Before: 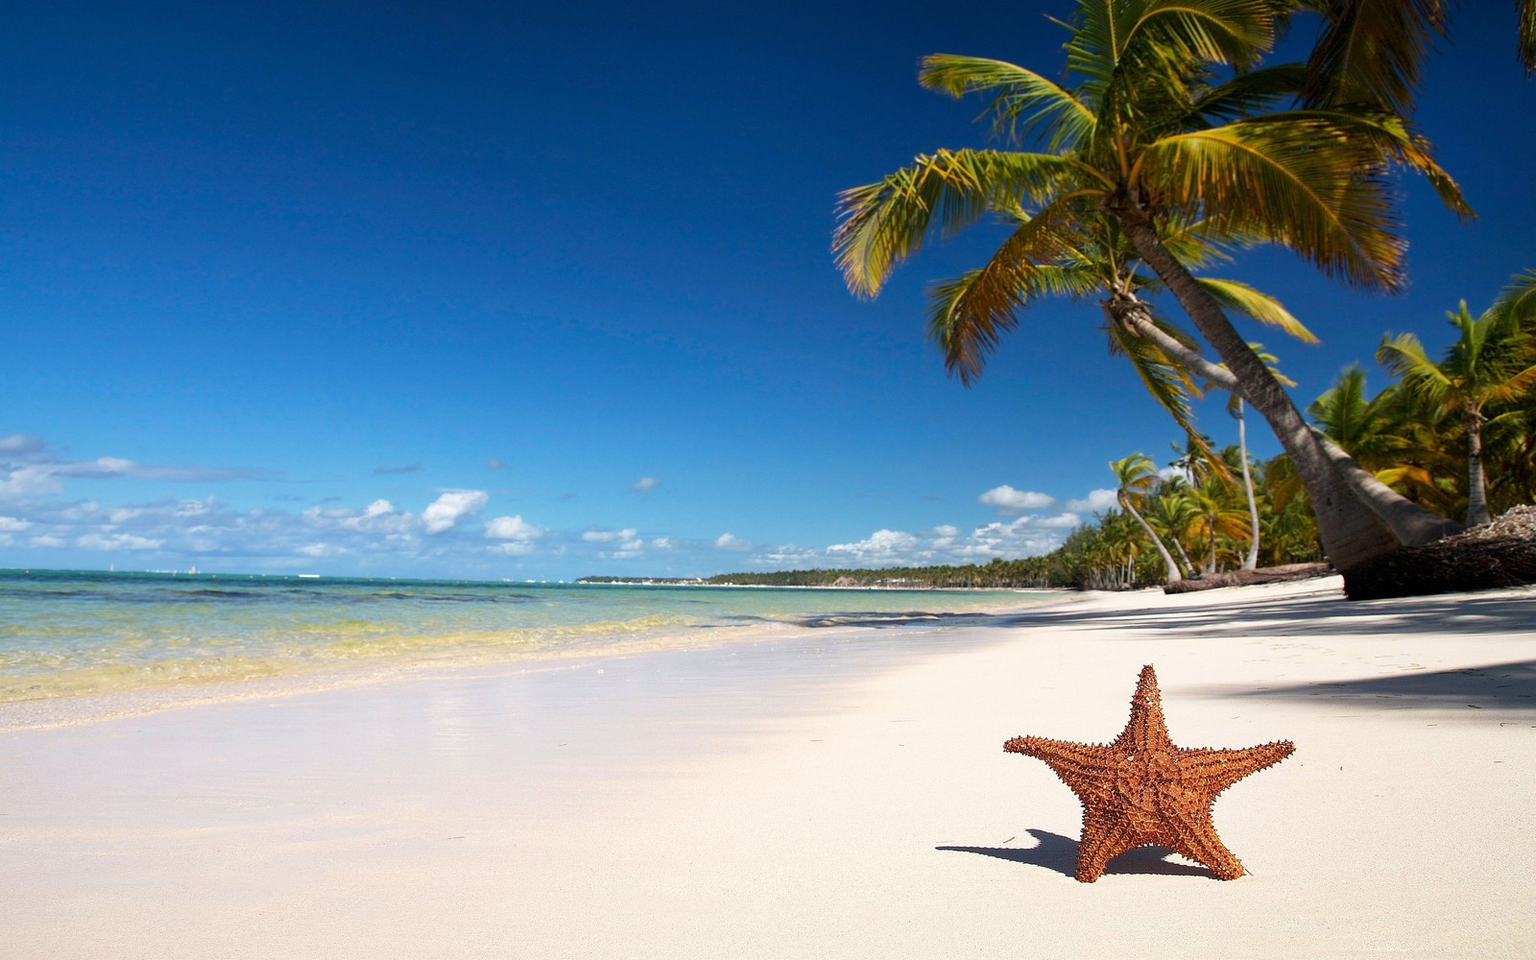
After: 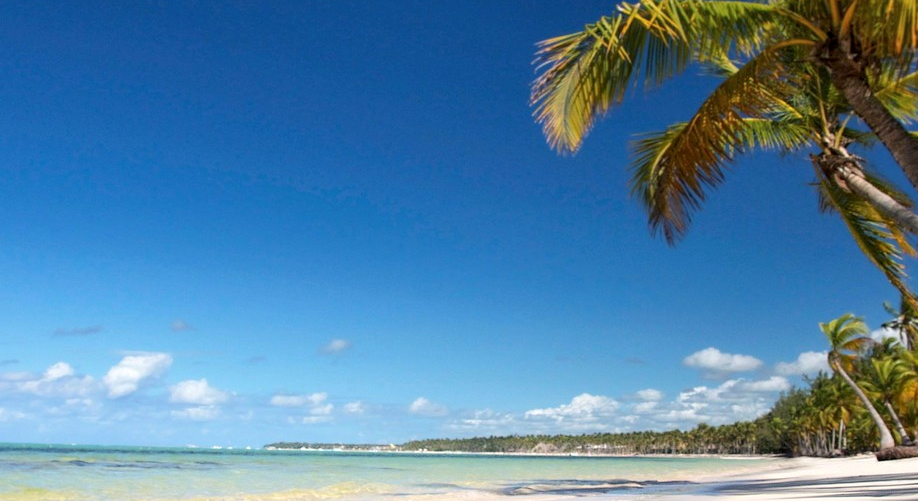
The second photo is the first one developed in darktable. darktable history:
crop: left 21.018%, top 15.831%, right 21.597%, bottom 34.016%
shadows and highlights: highlights 71.92, soften with gaussian
local contrast: highlights 100%, shadows 99%, detail 119%, midtone range 0.2
